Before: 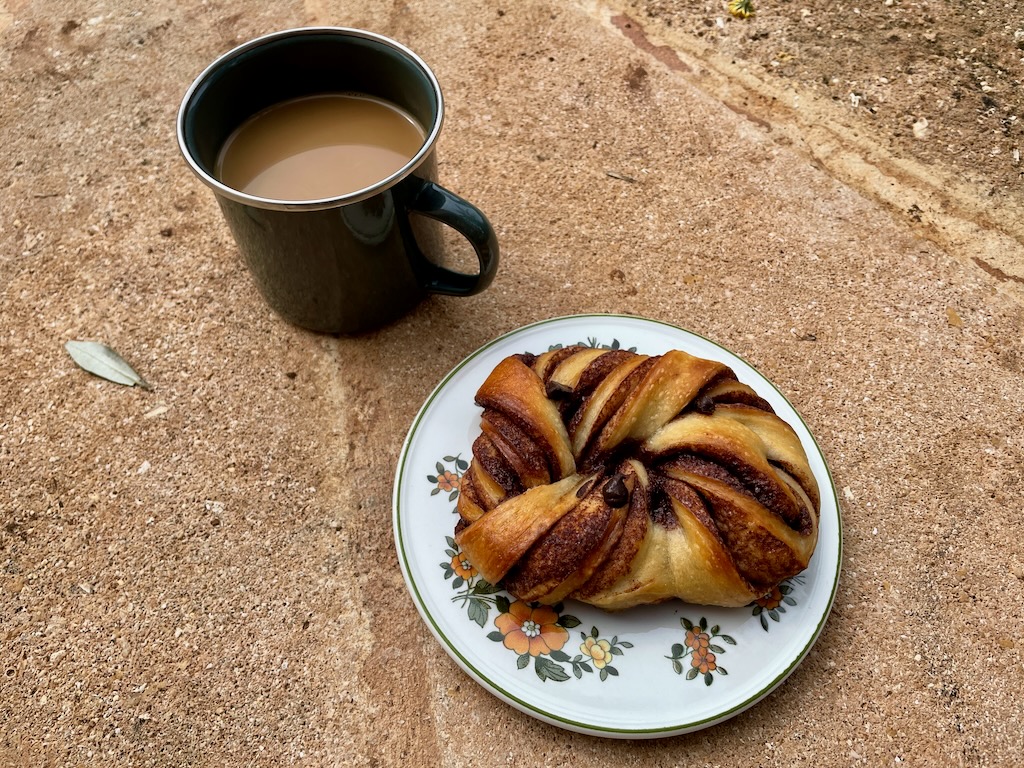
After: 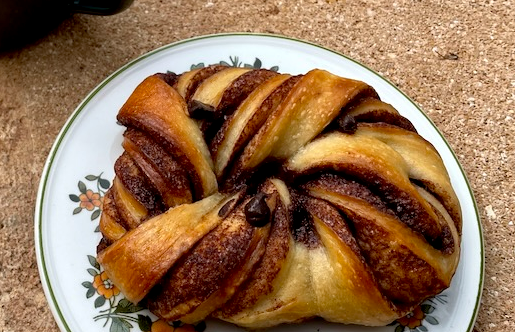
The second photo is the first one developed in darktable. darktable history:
exposure: exposure 0.15 EV, compensate highlight preservation false
crop: left 35.03%, top 36.625%, right 14.663%, bottom 20.057%
